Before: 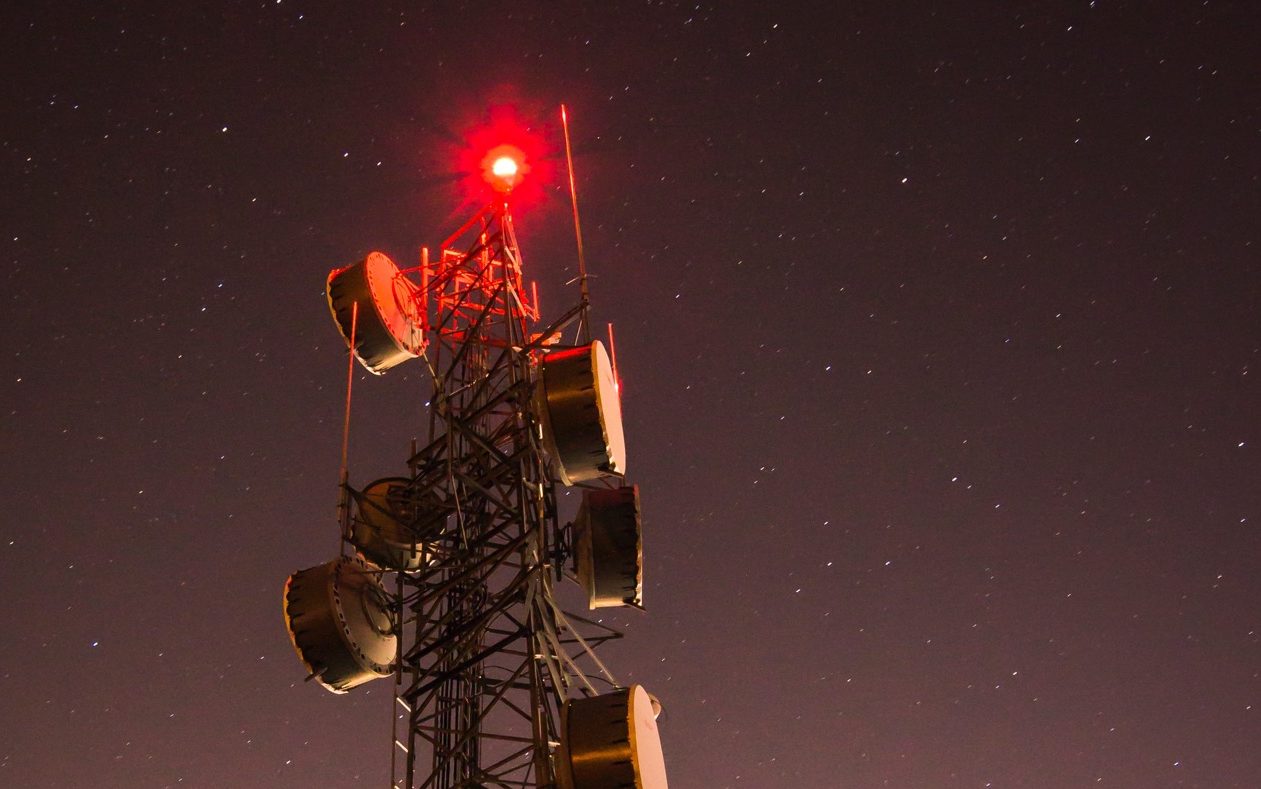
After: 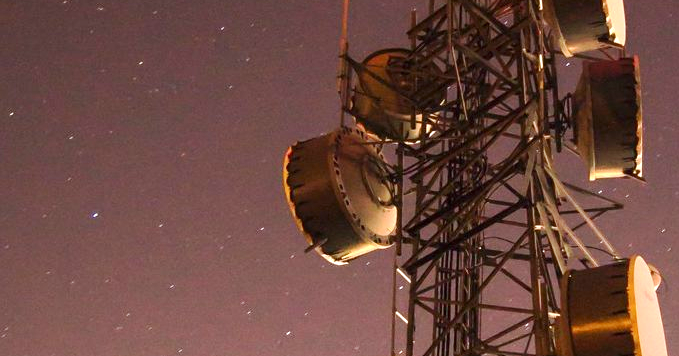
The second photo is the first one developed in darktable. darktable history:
base curve: curves: ch0 [(0, 0) (0.262, 0.32) (0.722, 0.705) (1, 1)], preserve colors none
exposure: exposure 0.794 EV, compensate exposure bias true, compensate highlight preservation false
crop and rotate: top 54.577%, right 46.151%, bottom 0.193%
